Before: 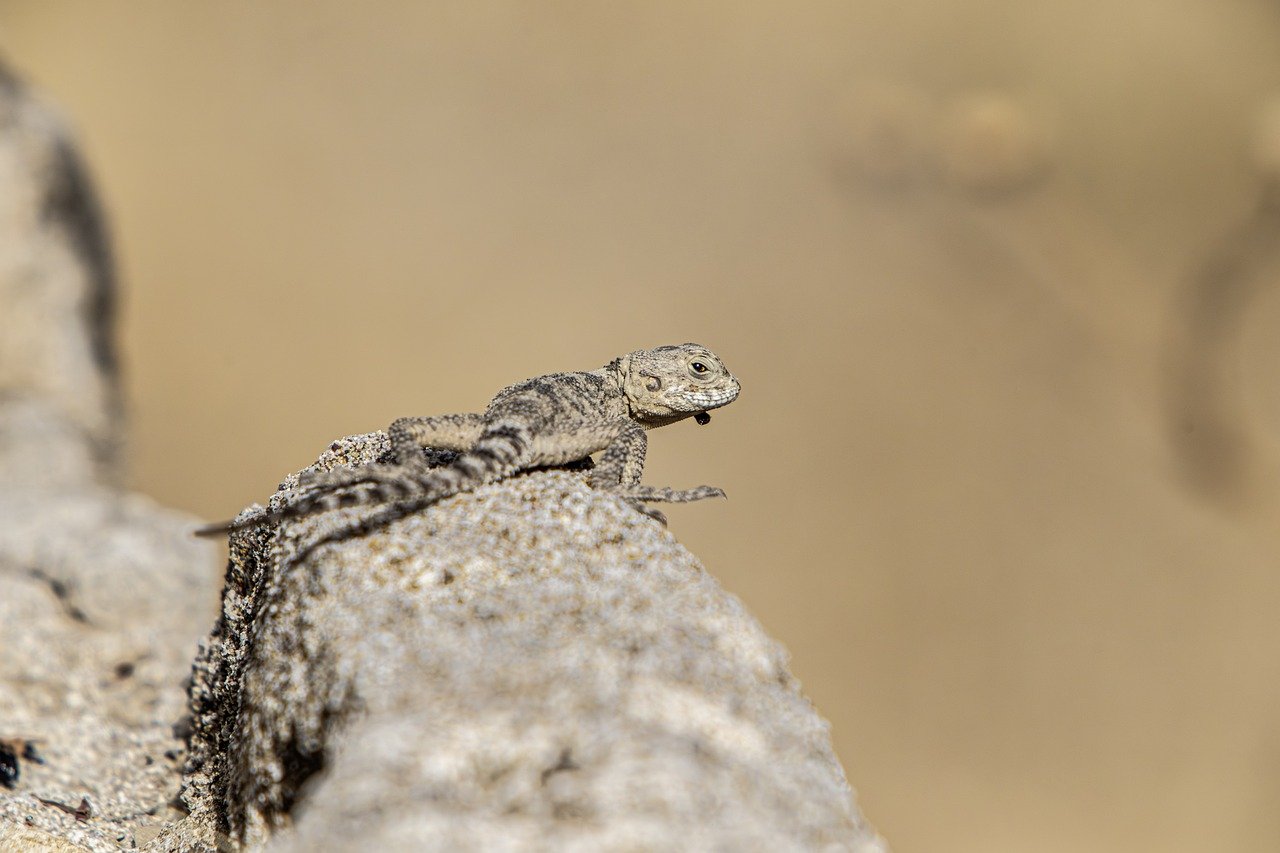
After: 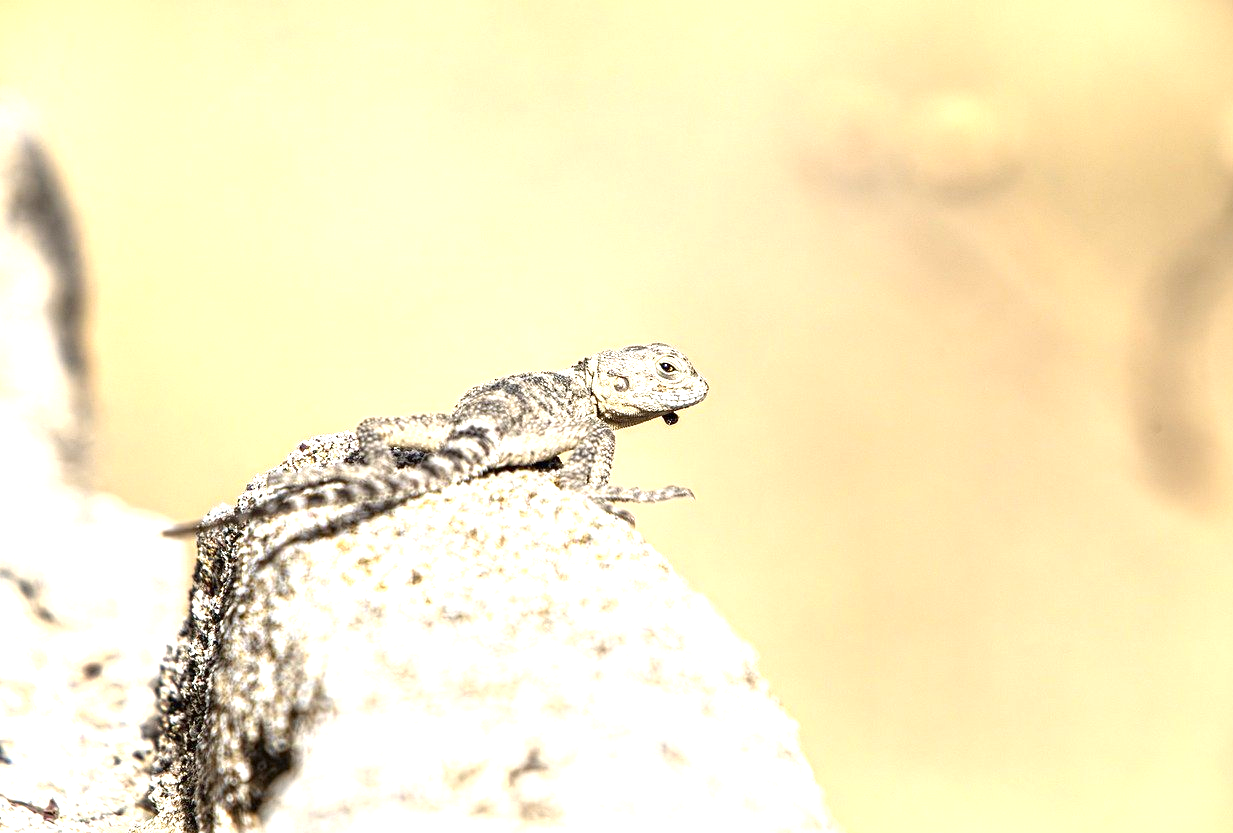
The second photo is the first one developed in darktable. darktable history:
crop and rotate: left 2.536%, right 1.107%, bottom 2.246%
exposure: exposure 1.5 EV, compensate highlight preservation false
